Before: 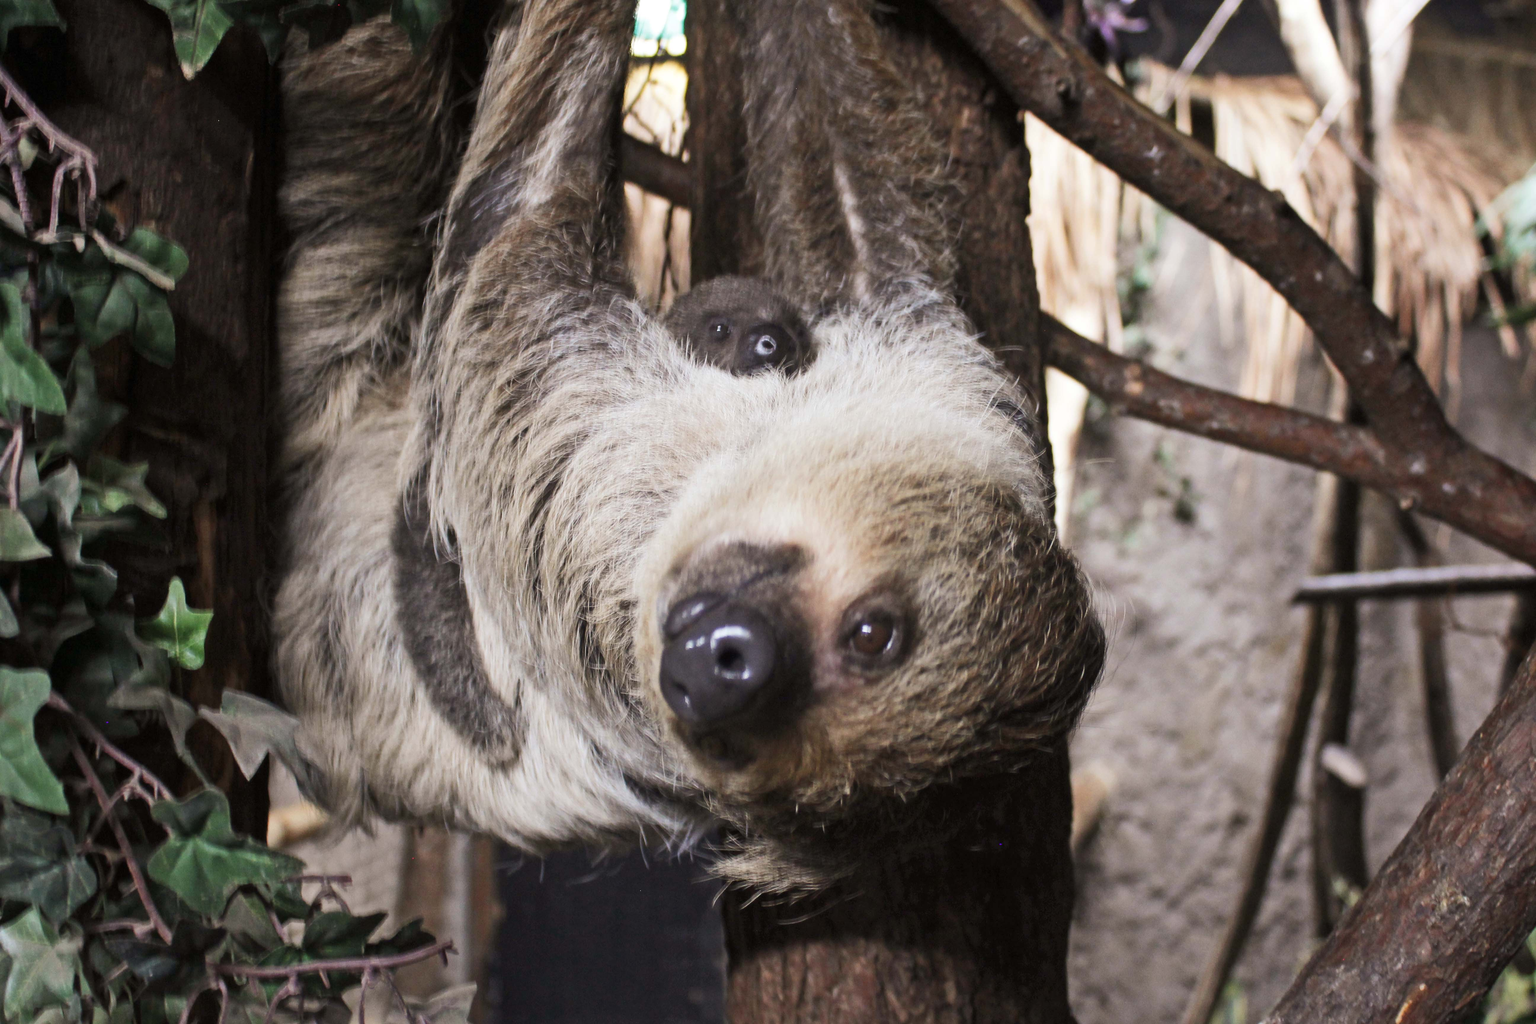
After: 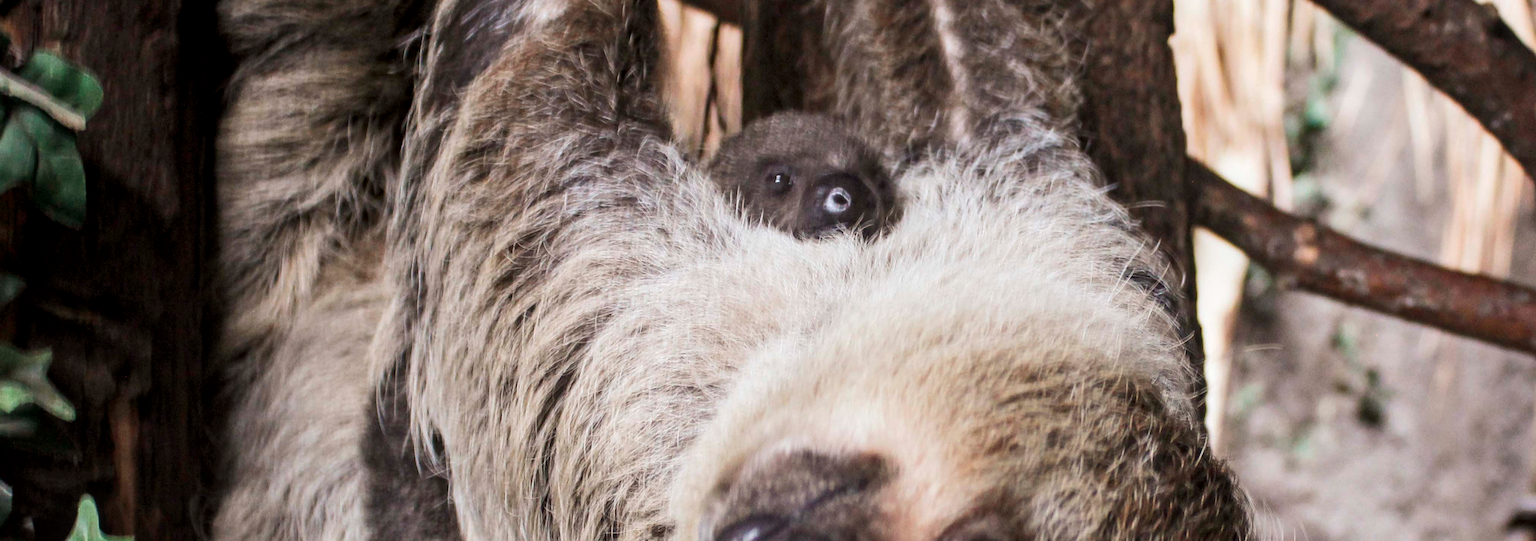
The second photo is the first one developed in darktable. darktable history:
crop: left 7.036%, top 18.398%, right 14.379%, bottom 40.043%
local contrast: on, module defaults
